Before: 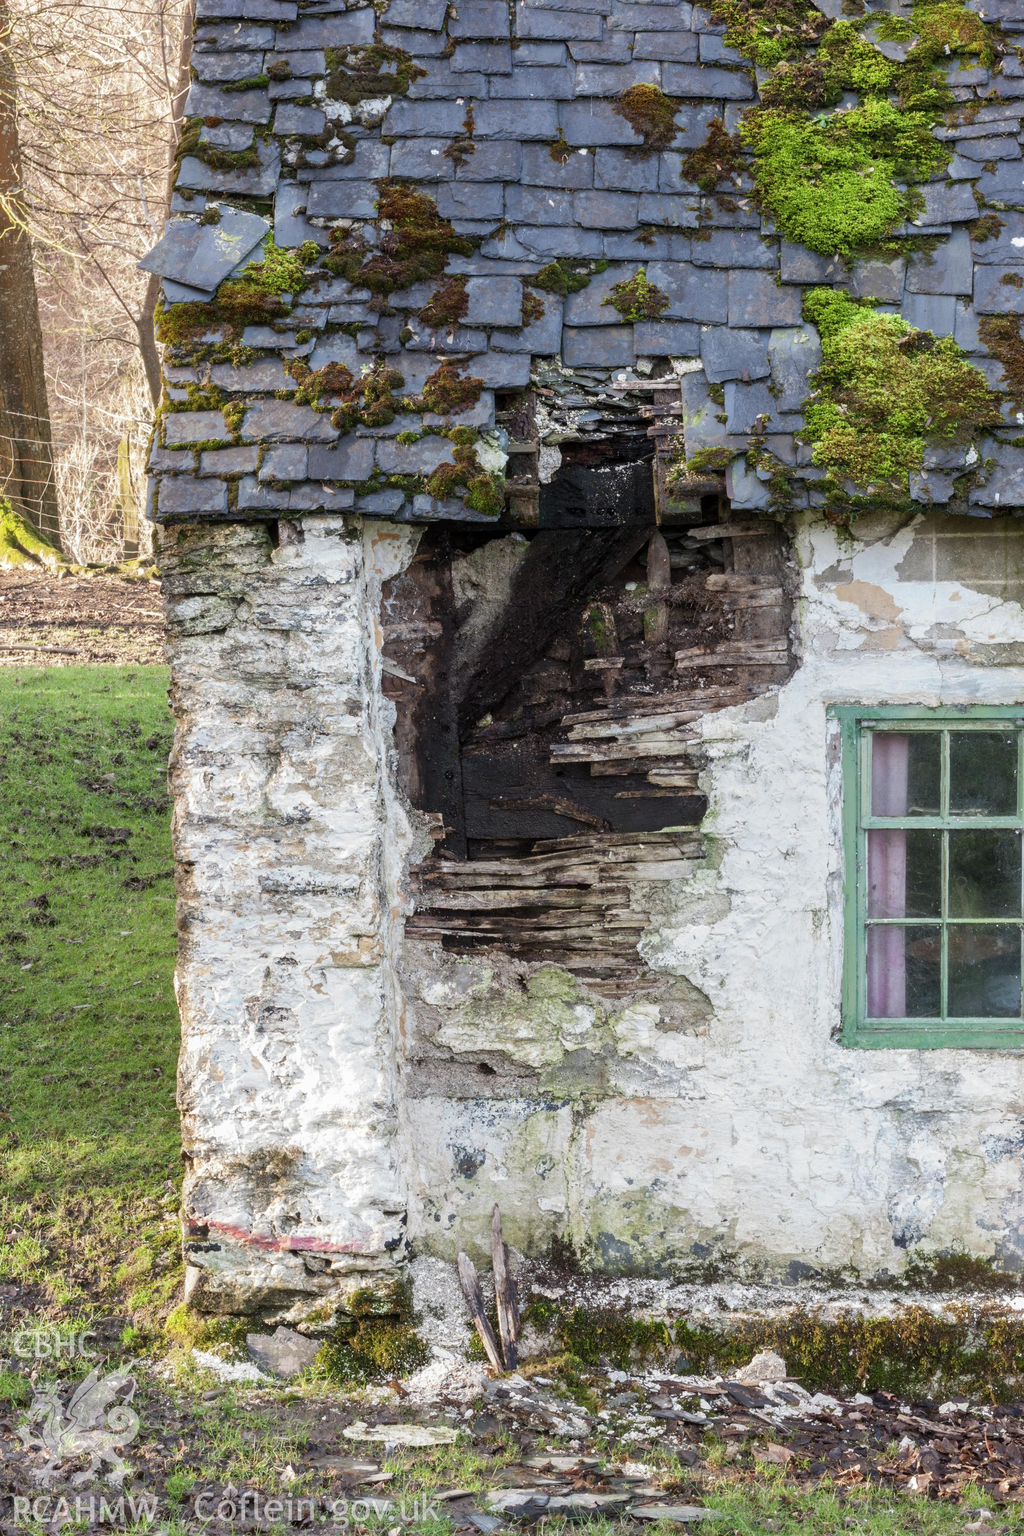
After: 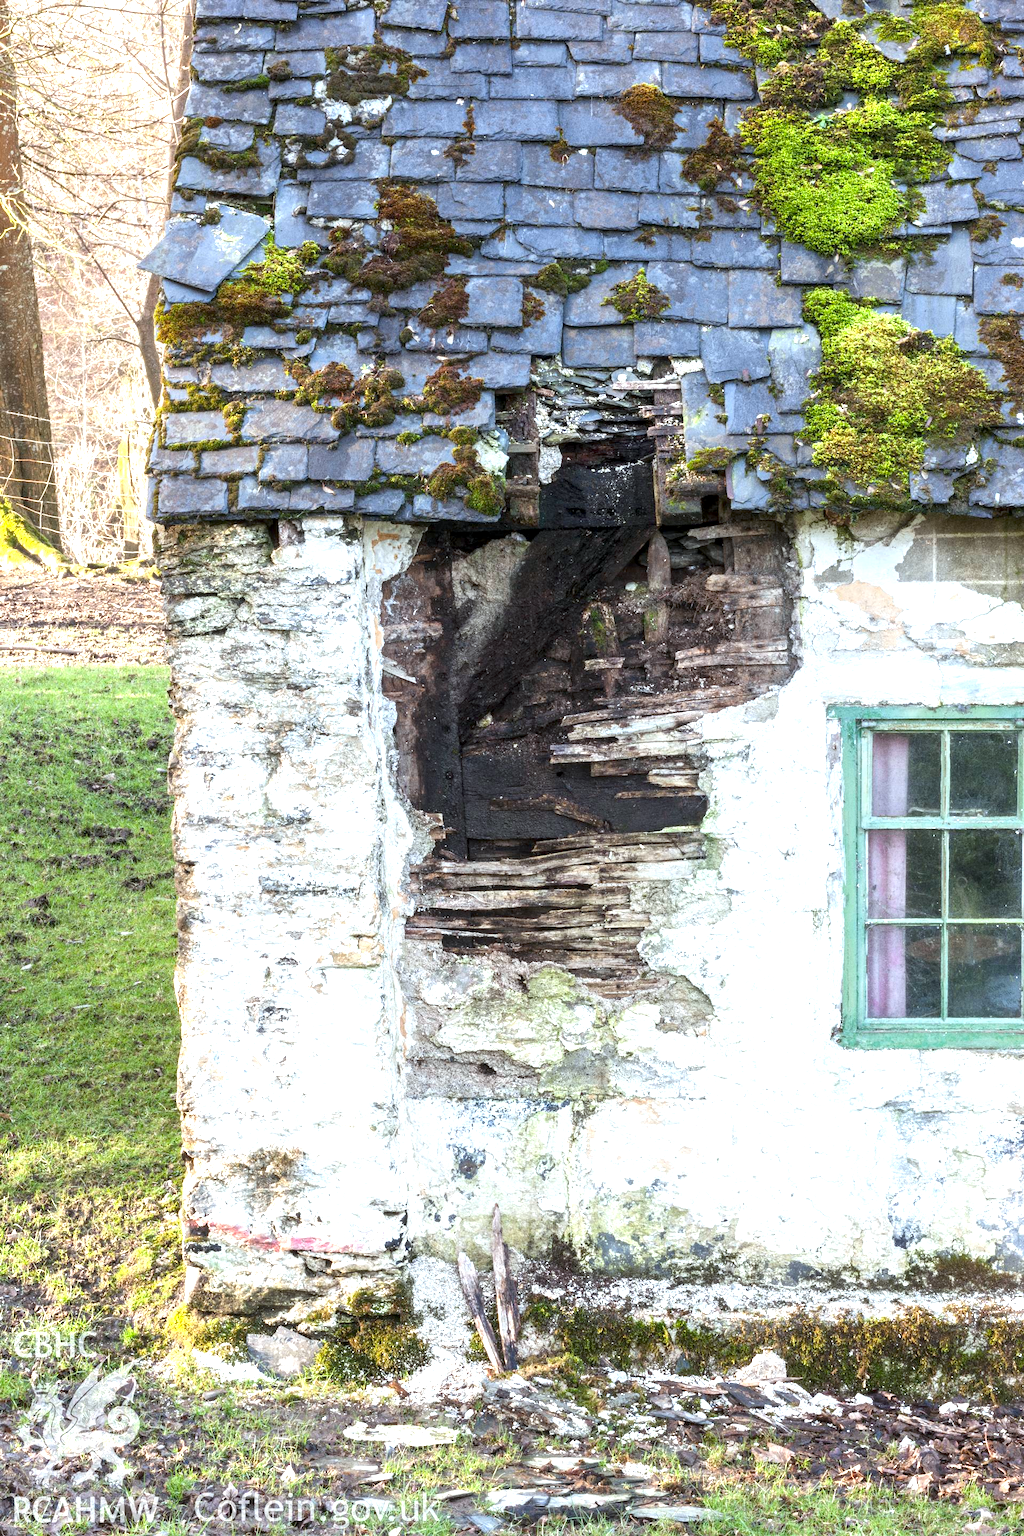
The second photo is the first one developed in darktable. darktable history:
exposure: black level correction 0, exposure 0.953 EV, compensate exposure bias true, compensate highlight preservation false
color calibration: output R [1.003, 0.027, -0.041, 0], output G [-0.018, 1.043, -0.038, 0], output B [0.071, -0.086, 1.017, 0], illuminant as shot in camera, x 0.359, y 0.362, temperature 4570.54 K
local contrast: highlights 100%, shadows 100%, detail 120%, midtone range 0.2
grain: on, module defaults
